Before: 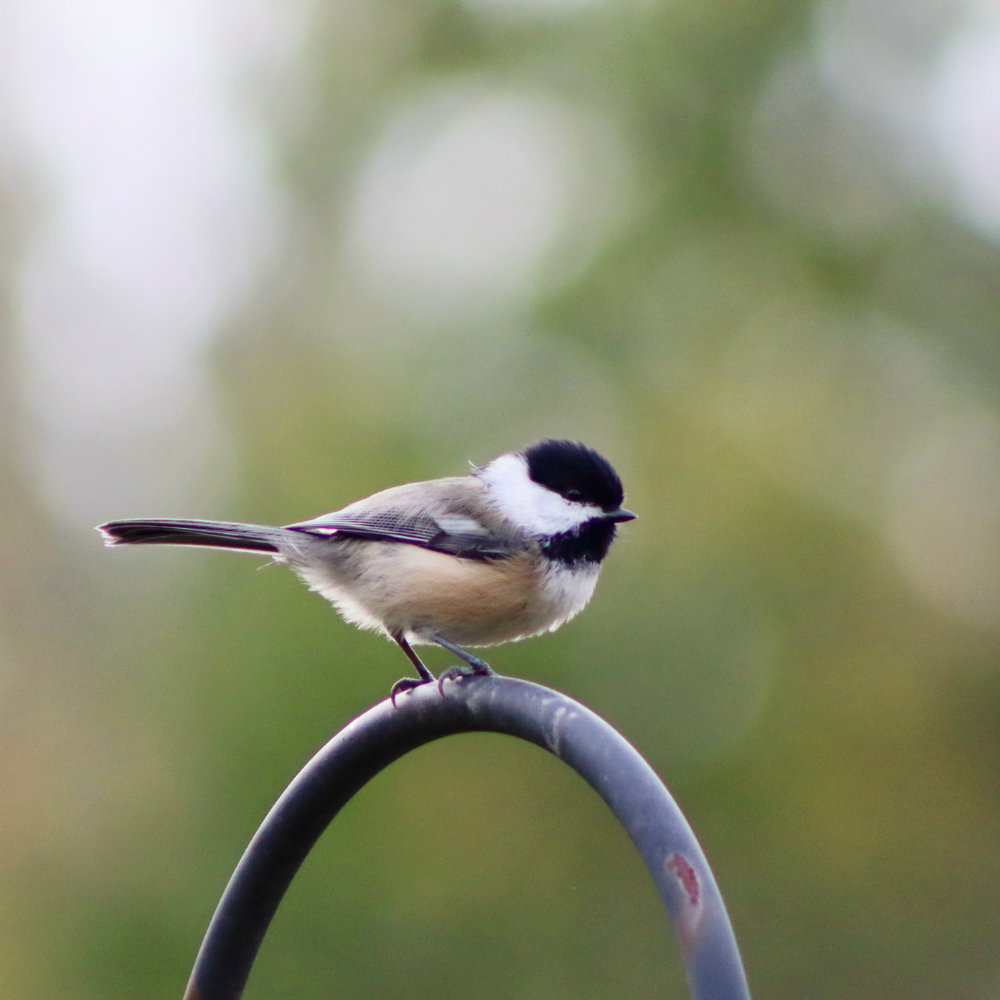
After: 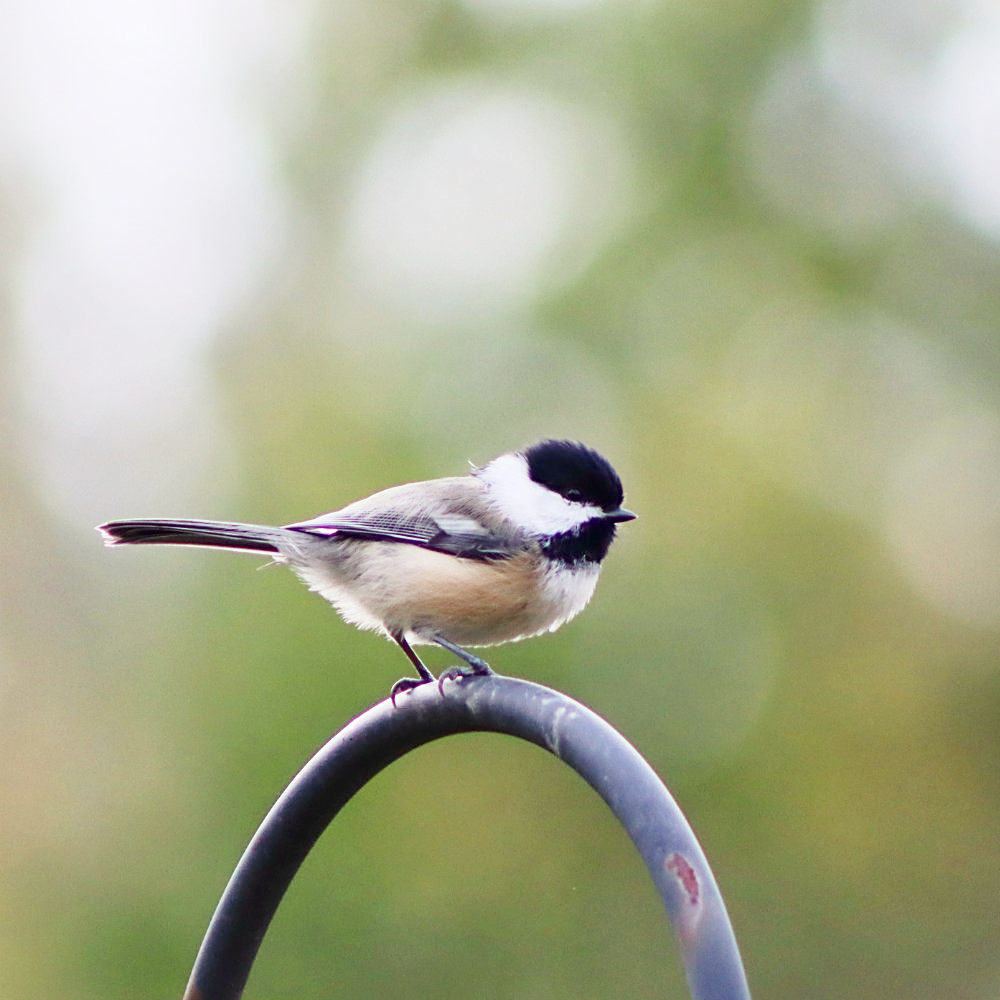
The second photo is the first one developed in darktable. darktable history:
base curve: curves: ch0 [(0, 0) (0.204, 0.334) (0.55, 0.733) (1, 1)], preserve colors none
sharpen: on, module defaults
